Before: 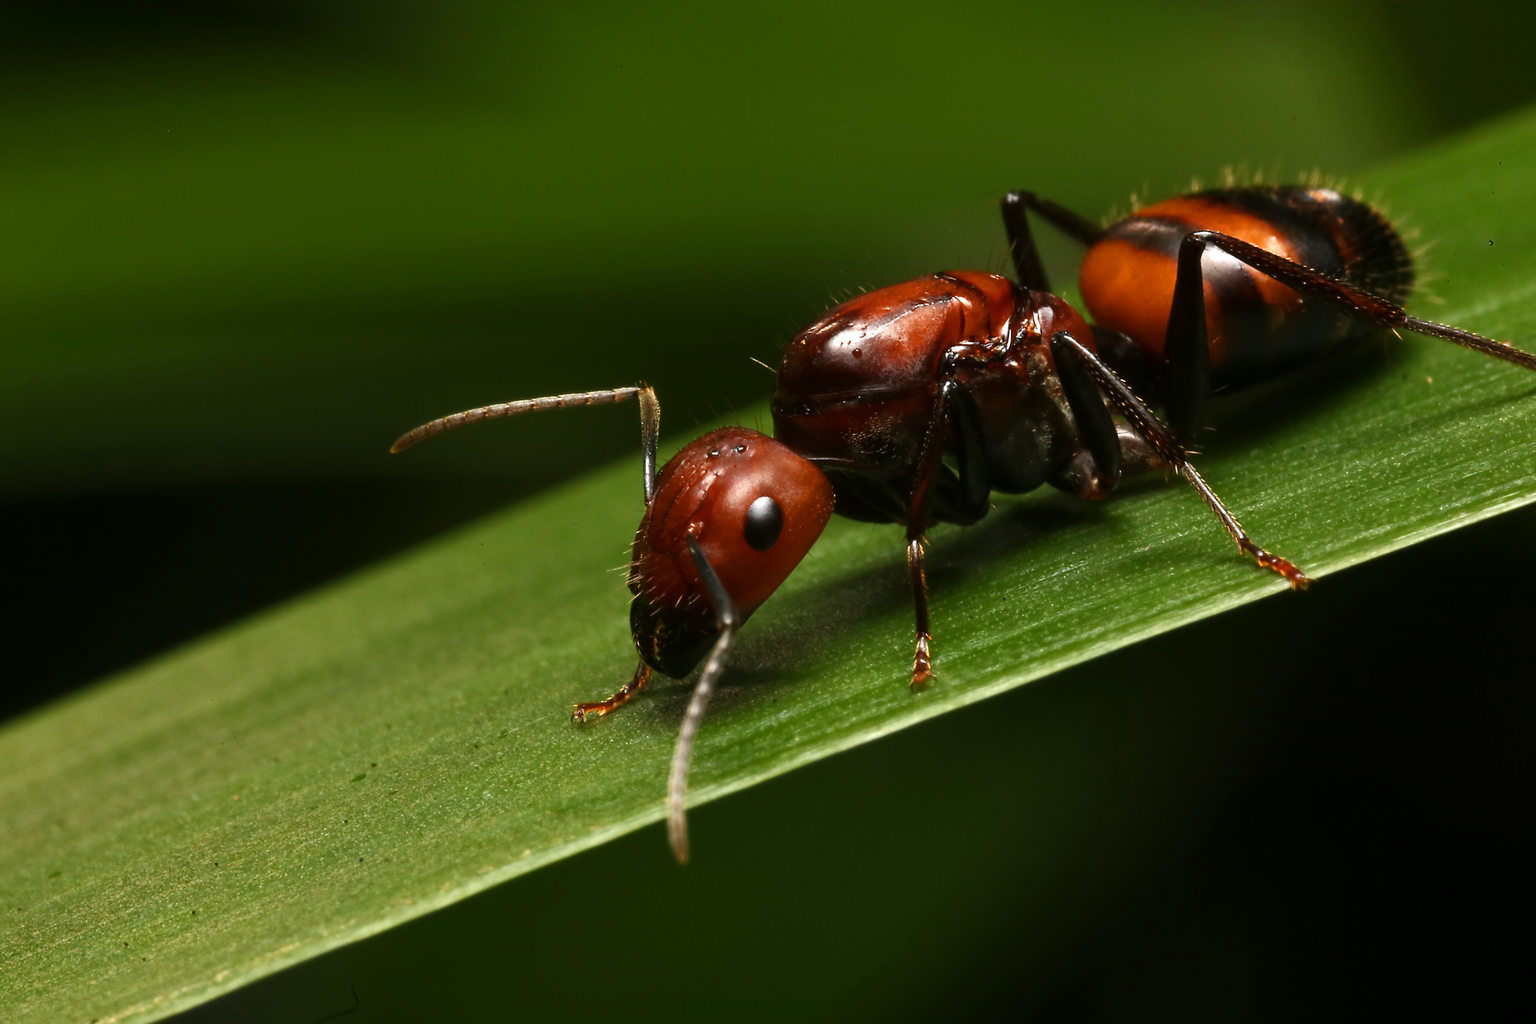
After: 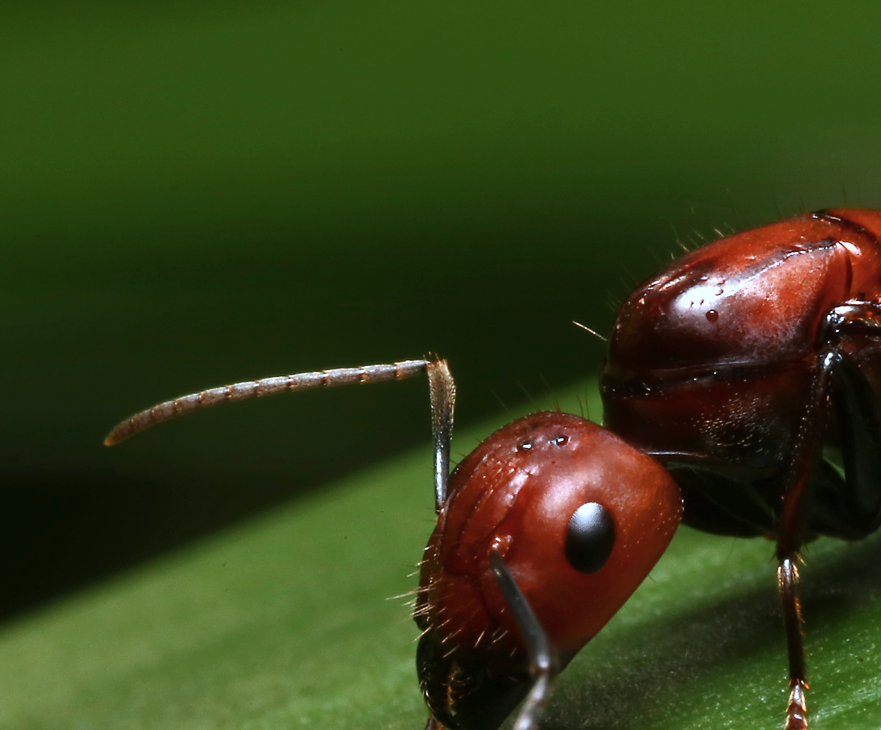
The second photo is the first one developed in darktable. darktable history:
exposure: exposure 0.127 EV, compensate highlight preservation false
crop: left 20.248%, top 10.86%, right 35.675%, bottom 34.321%
white balance: red 0.984, blue 1.059
color correction: highlights a* -2.24, highlights b* -18.1
